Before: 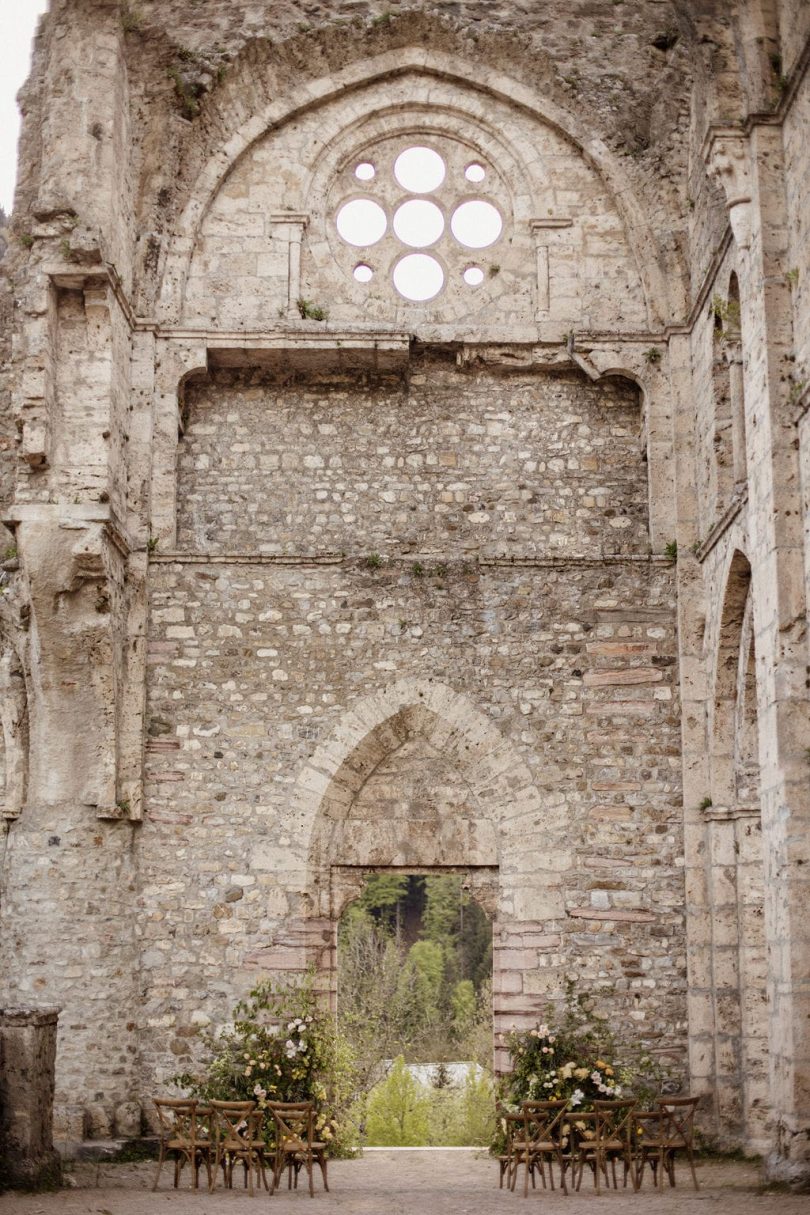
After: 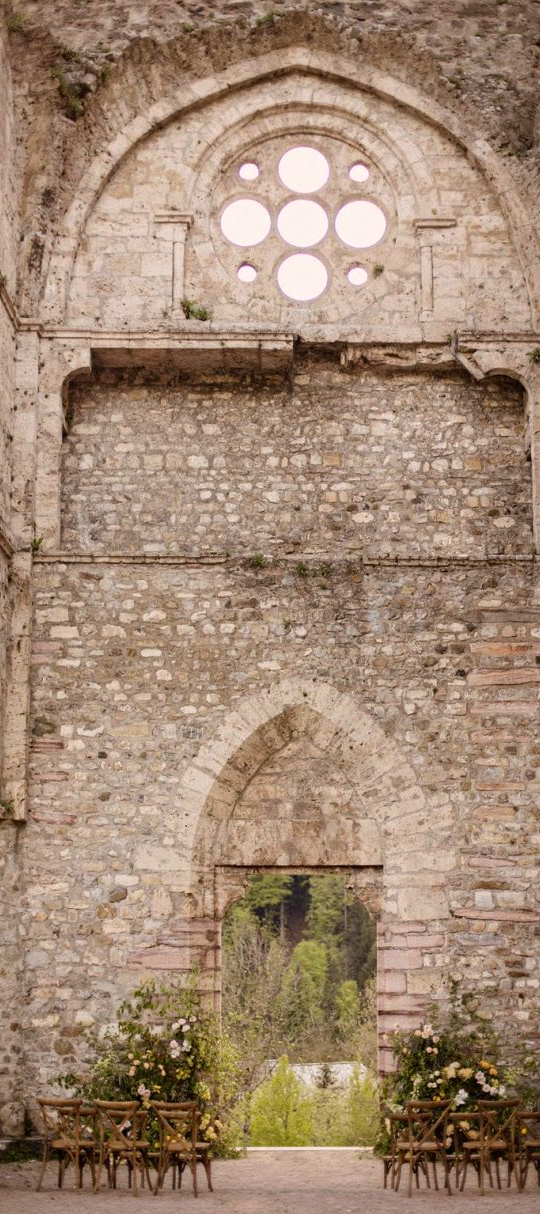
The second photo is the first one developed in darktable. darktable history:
color correction: highlights a* 3.29, highlights b* 2.23, saturation 1.23
crop and rotate: left 14.354%, right 18.968%
contrast brightness saturation: saturation -0.046
